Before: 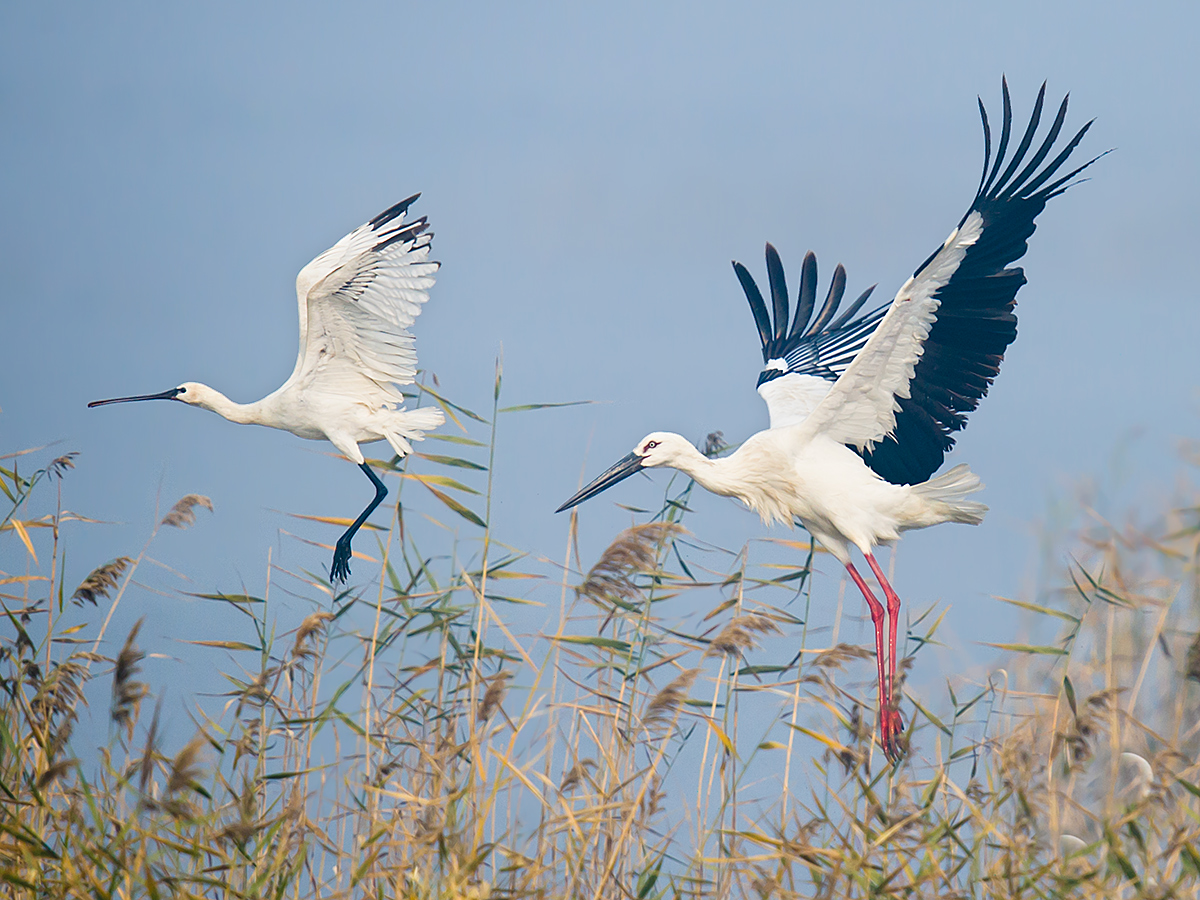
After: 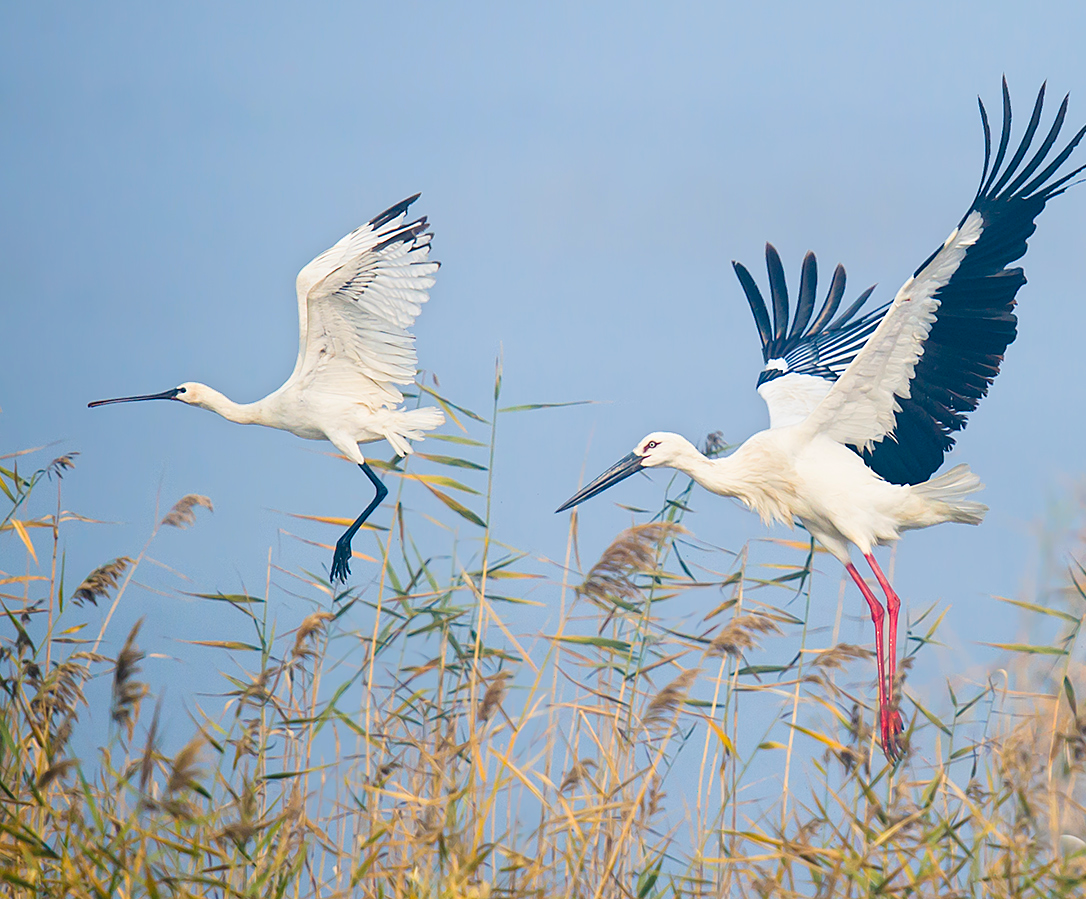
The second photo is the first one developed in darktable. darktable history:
crop: right 9.497%, bottom 0.026%
contrast brightness saturation: contrast 0.07, brightness 0.073, saturation 0.183
